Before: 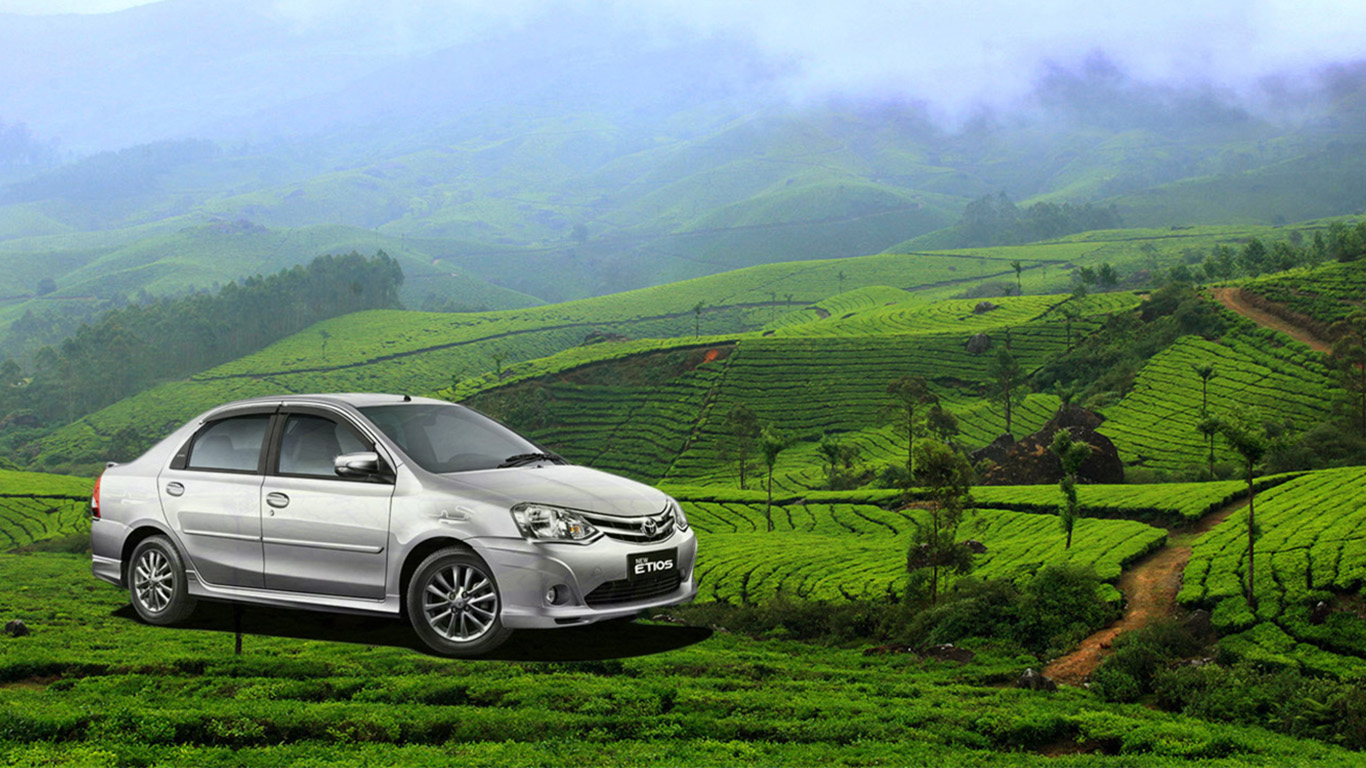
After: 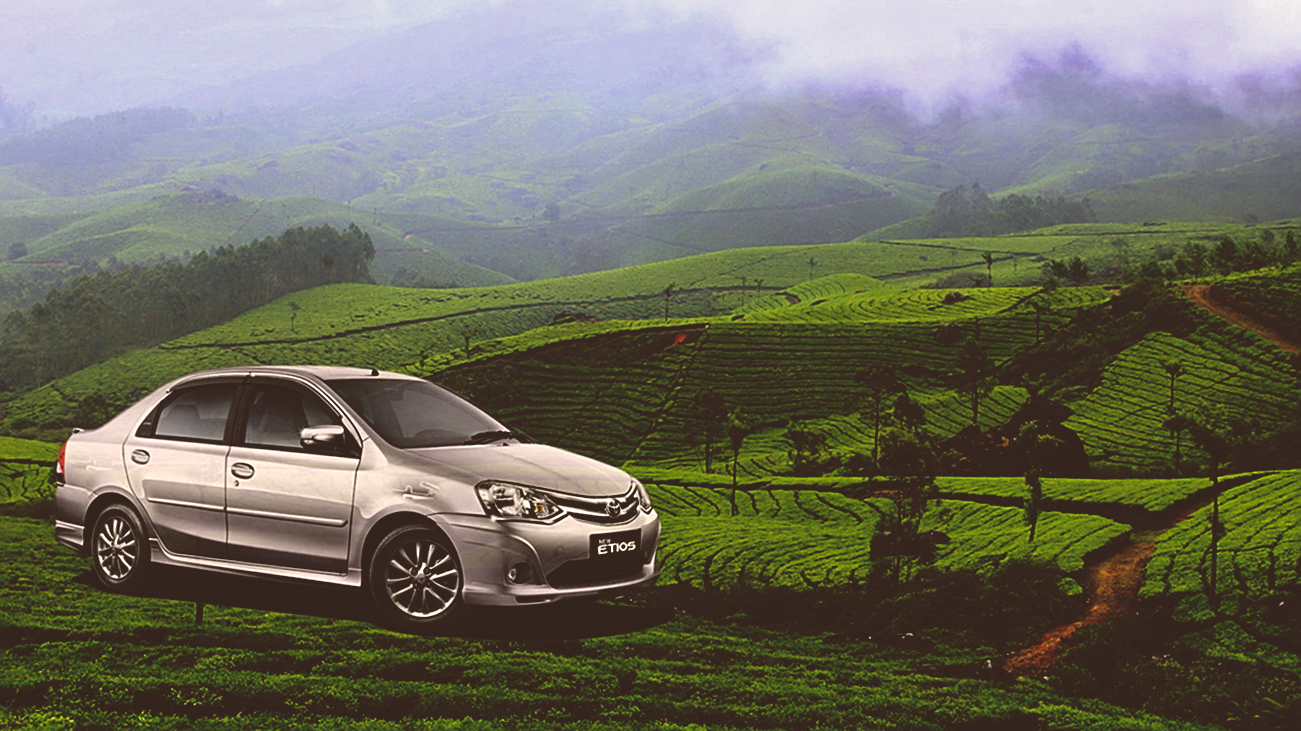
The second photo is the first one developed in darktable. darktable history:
base curve: curves: ch0 [(0, 0.02) (0.083, 0.036) (1, 1)], preserve colors none
sharpen: on, module defaults
crop and rotate: angle -1.61°
tone equalizer: edges refinement/feathering 500, mask exposure compensation -1.57 EV, preserve details no
color correction: highlights a* 10.19, highlights b* 9.79, shadows a* 8.3, shadows b* 8.31, saturation 0.823
